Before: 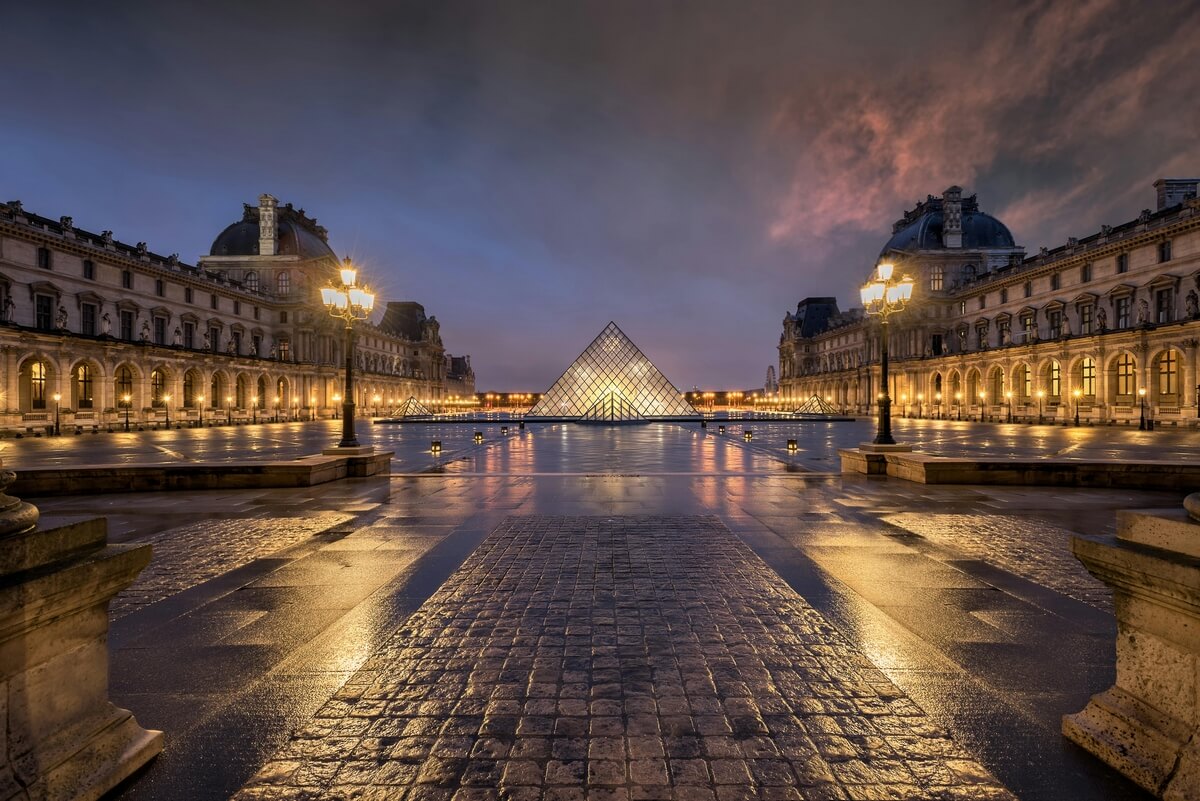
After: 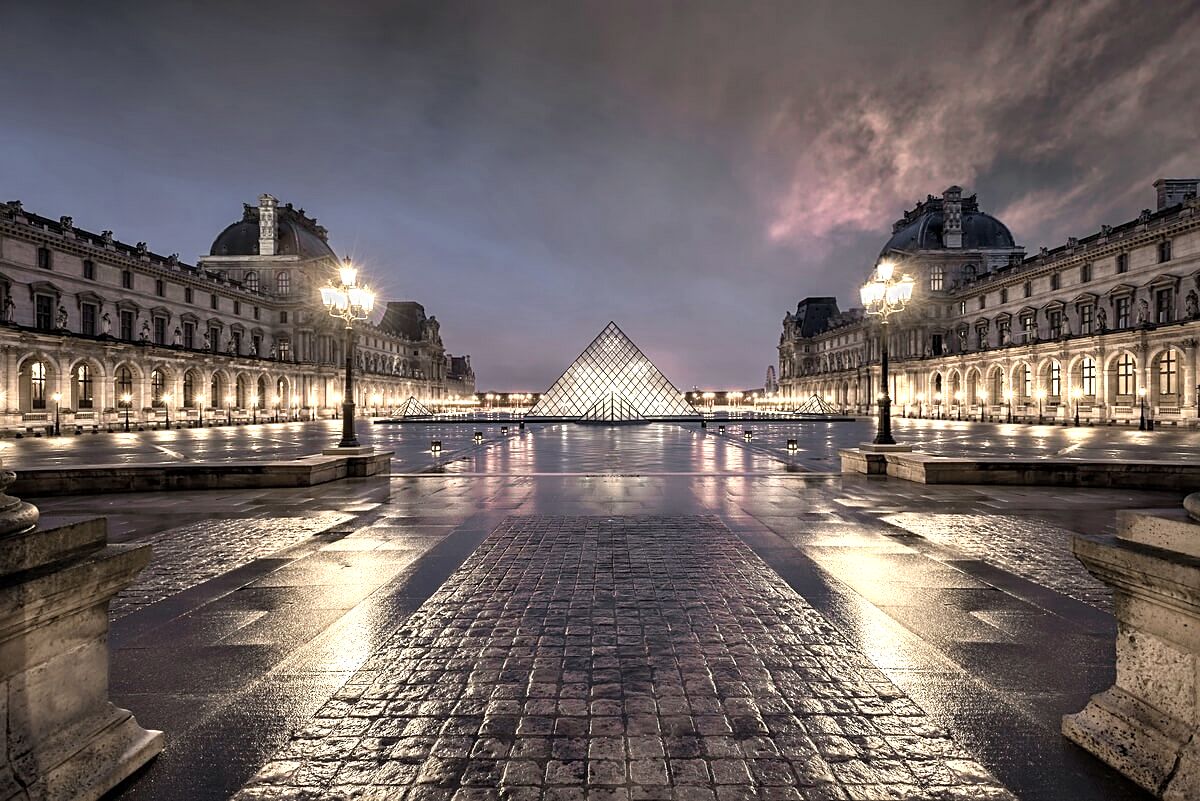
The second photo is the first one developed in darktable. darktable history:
exposure: exposure 0.566 EV, compensate highlight preservation false
color zones: curves: ch0 [(0, 0.6) (0.129, 0.585) (0.193, 0.596) (0.429, 0.5) (0.571, 0.5) (0.714, 0.5) (0.857, 0.5) (1, 0.6)]; ch1 [(0, 0.453) (0.112, 0.245) (0.213, 0.252) (0.429, 0.233) (0.571, 0.231) (0.683, 0.242) (0.857, 0.296) (1, 0.453)]
sharpen: on, module defaults
